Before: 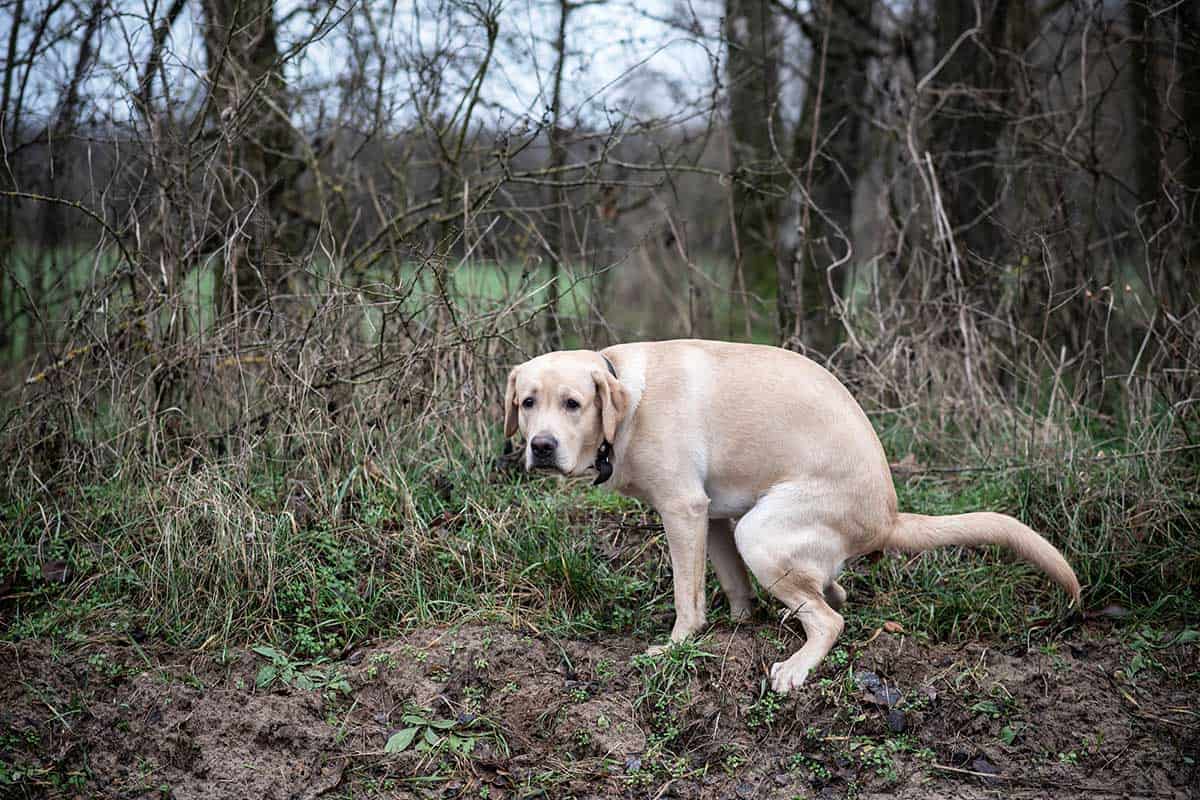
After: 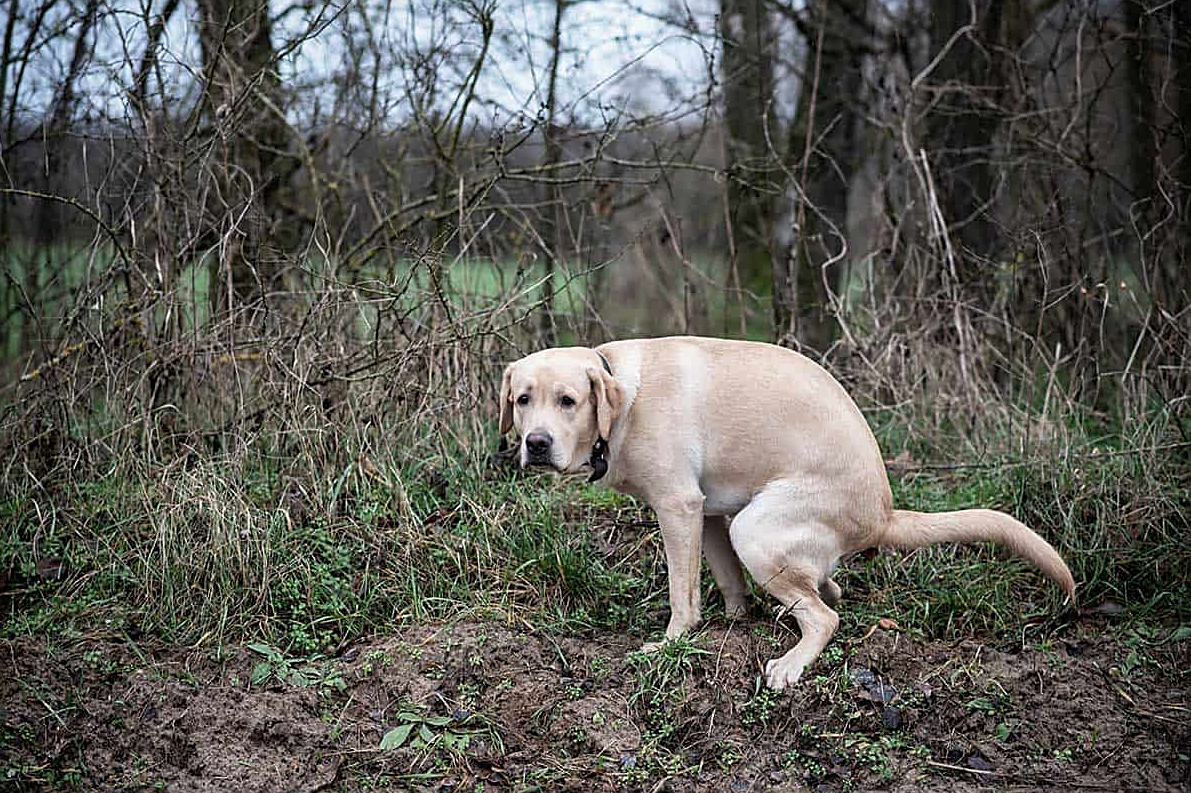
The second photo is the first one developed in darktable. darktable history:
crop: left 0.434%, top 0.485%, right 0.244%, bottom 0.386%
exposure: exposure -0.064 EV, compensate highlight preservation false
sharpen: on, module defaults
